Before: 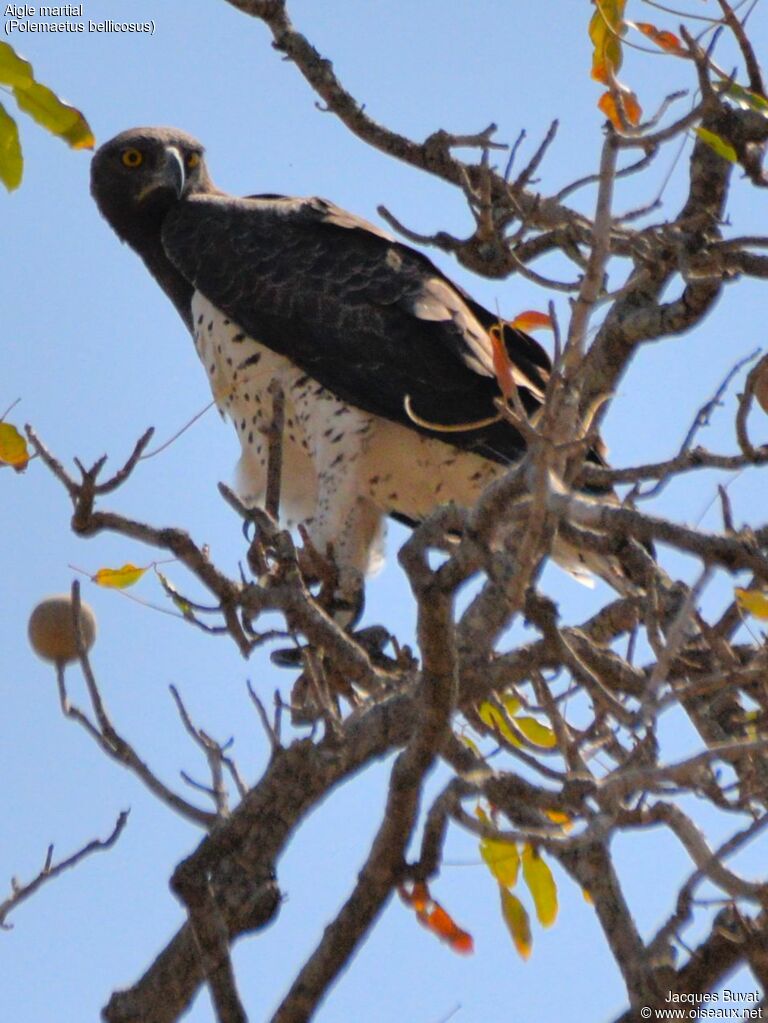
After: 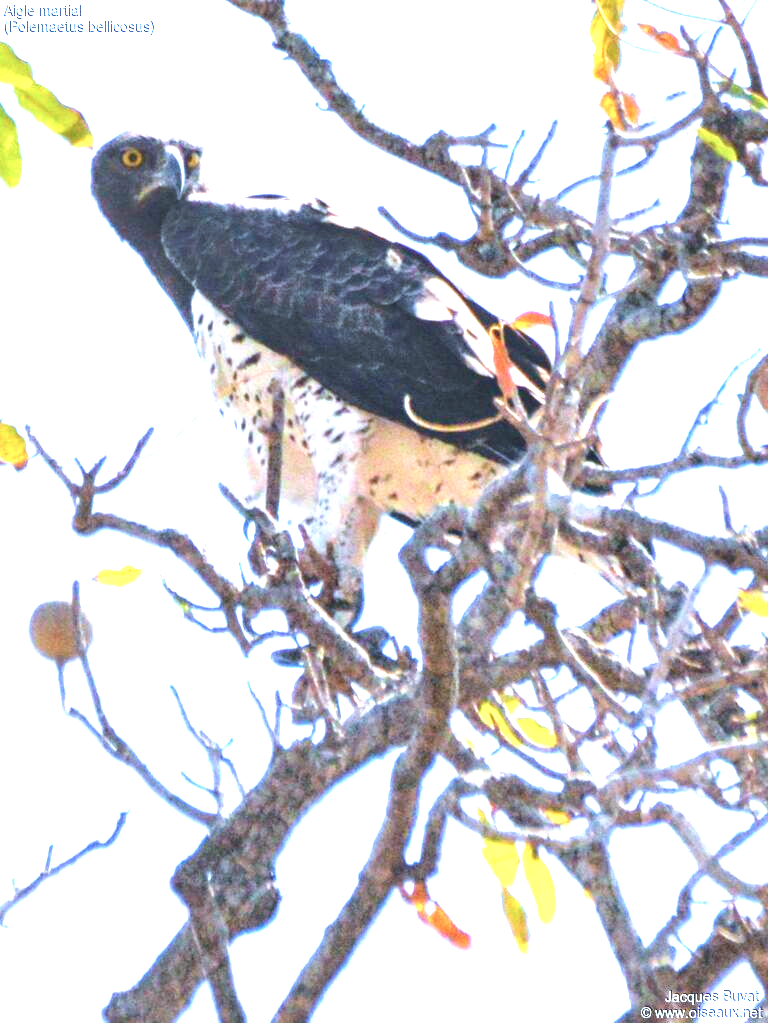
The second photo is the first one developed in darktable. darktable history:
exposure: black level correction 0, exposure 2.094 EV, compensate highlight preservation false
velvia: on, module defaults
local contrast: on, module defaults
color calibration: illuminant custom, x 0.39, y 0.387, temperature 3806.78 K
